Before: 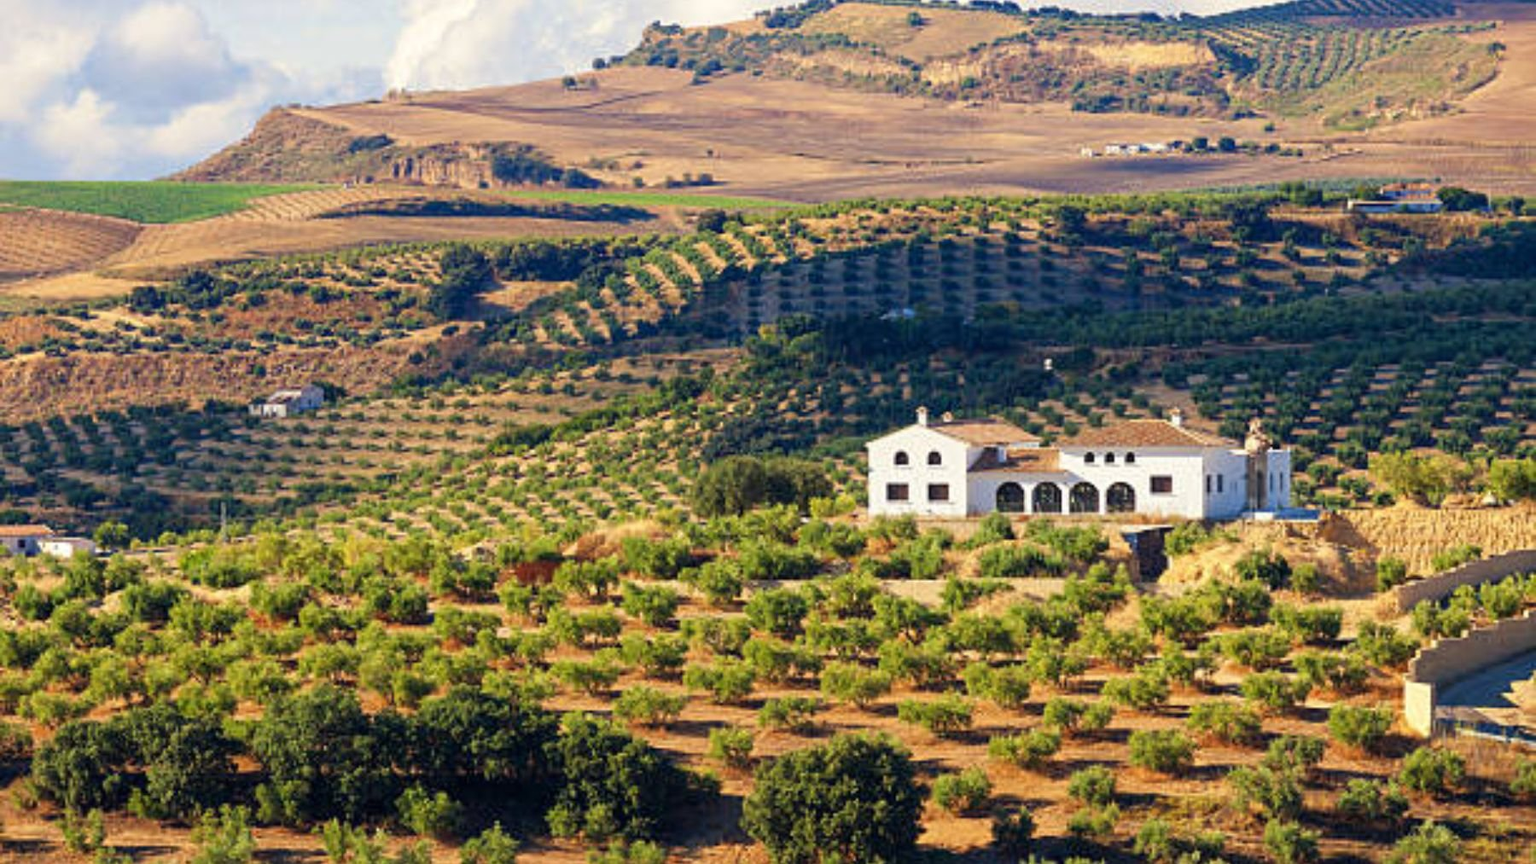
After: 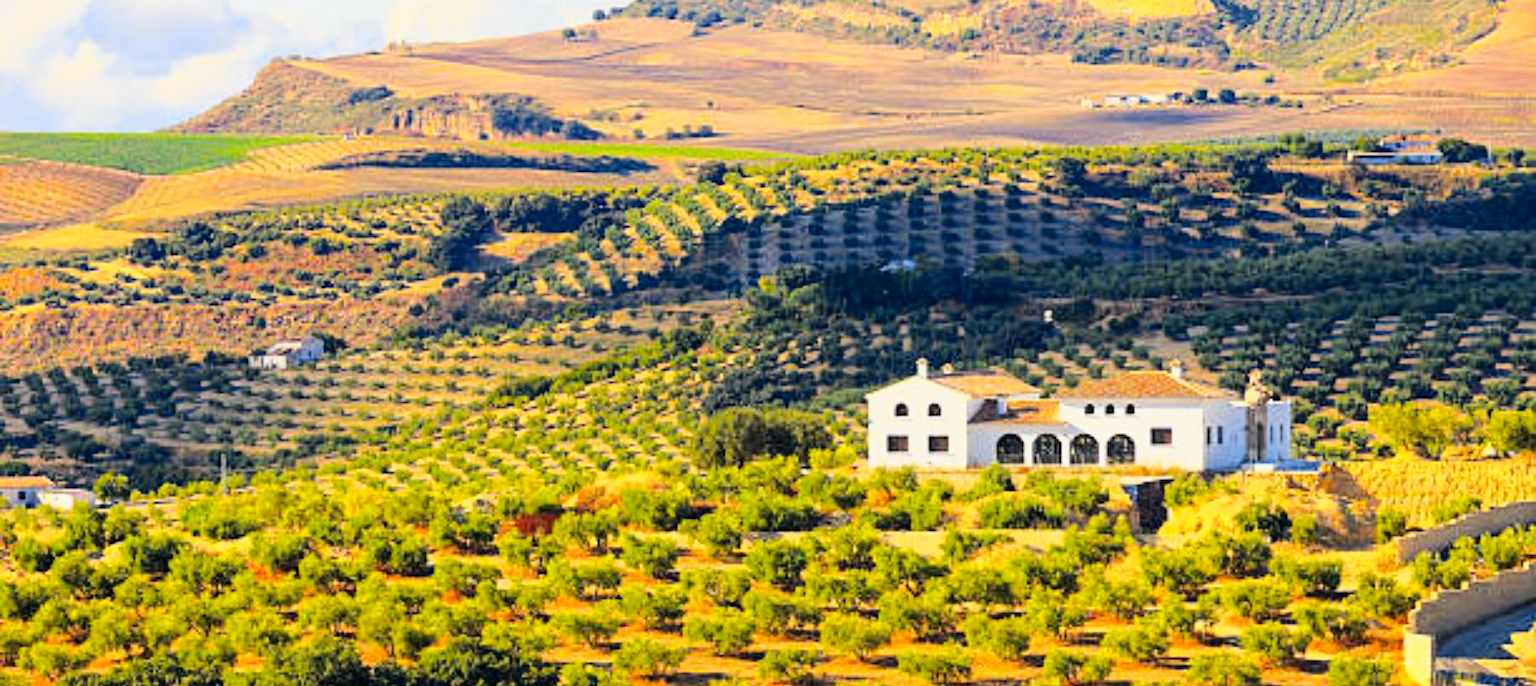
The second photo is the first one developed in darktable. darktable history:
tone curve: curves: ch0 [(0, 0) (0.136, 0.071) (0.346, 0.366) (0.489, 0.573) (0.66, 0.748) (0.858, 0.926) (1, 0.977)]; ch1 [(0, 0) (0.353, 0.344) (0.45, 0.46) (0.498, 0.498) (0.521, 0.512) (0.563, 0.559) (0.592, 0.605) (0.641, 0.673) (1, 1)]; ch2 [(0, 0) (0.333, 0.346) (0.375, 0.375) (0.424, 0.43) (0.476, 0.492) (0.502, 0.502) (0.524, 0.531) (0.579, 0.61) (0.612, 0.644) (0.641, 0.722) (1, 1)], color space Lab, independent channels, preserve colors none
contrast brightness saturation: brightness 0.09, saturation 0.19
crop and rotate: top 5.667%, bottom 14.937%
